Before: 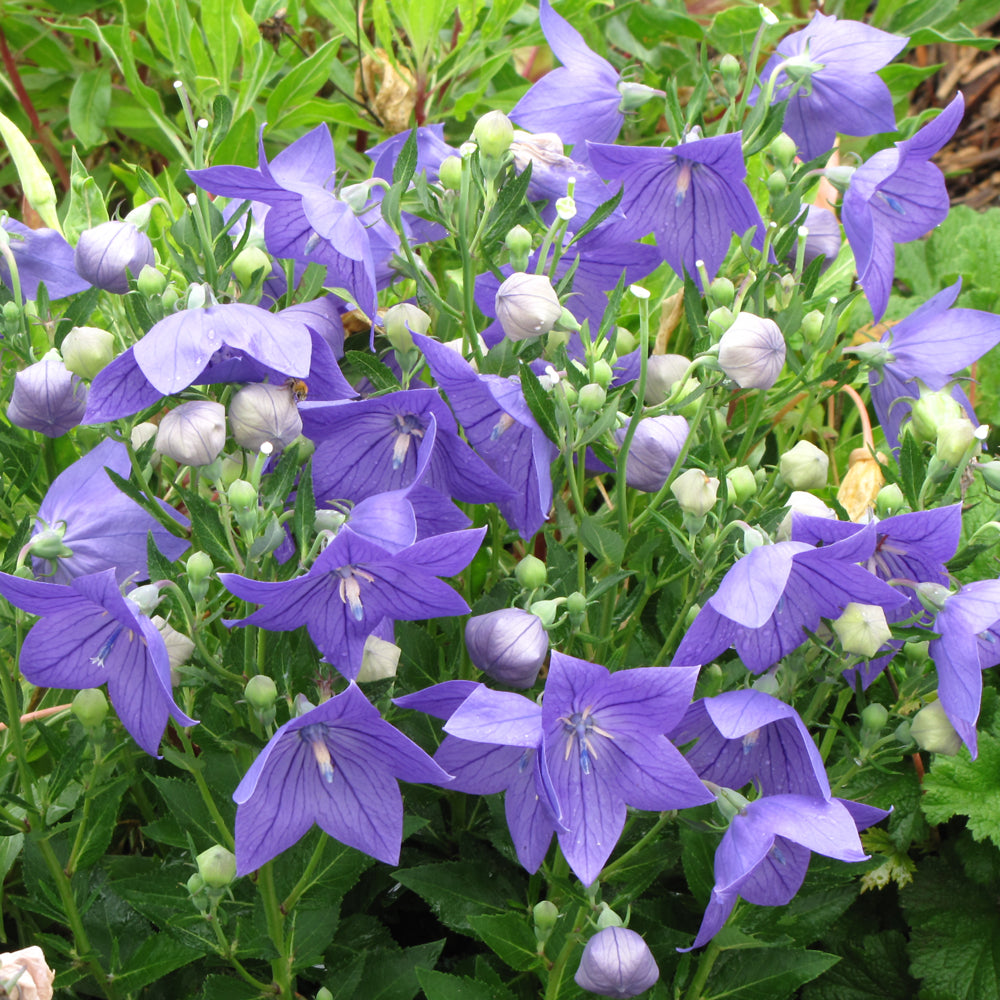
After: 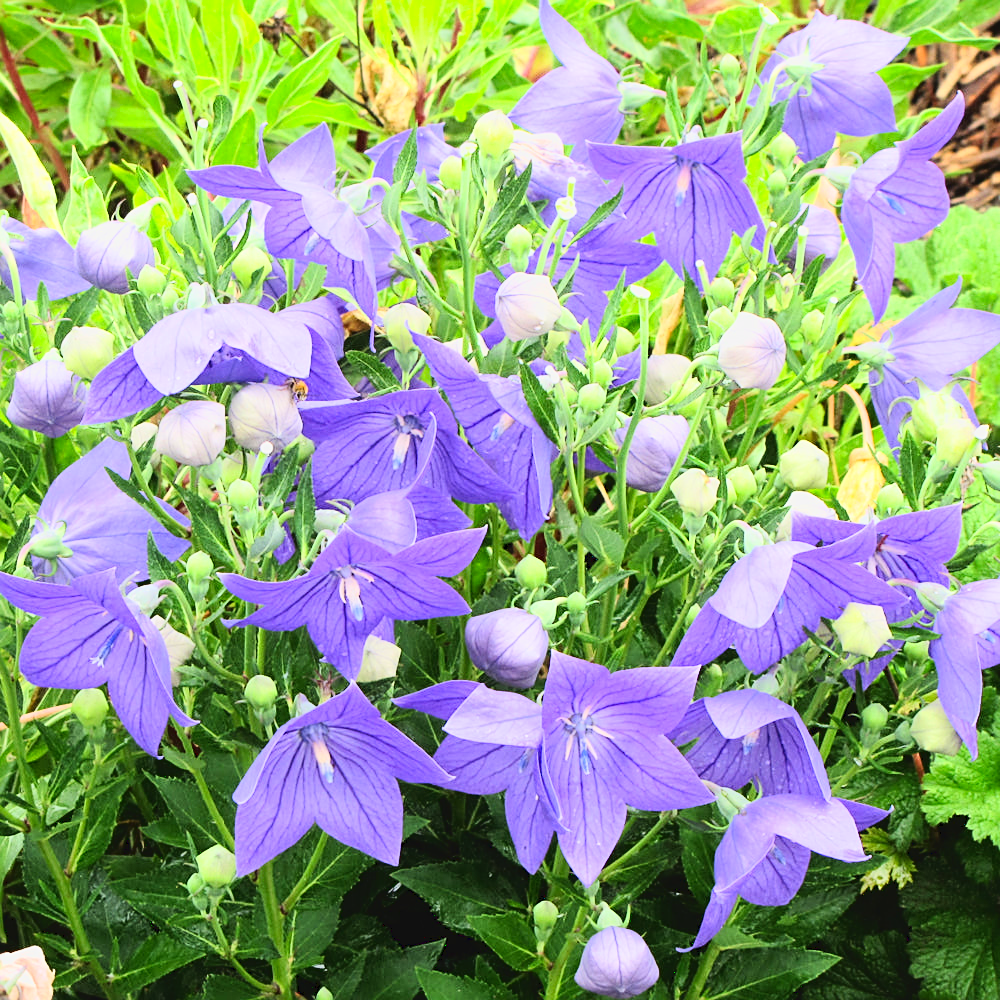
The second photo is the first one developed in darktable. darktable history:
contrast brightness saturation: contrast 0.201, brightness 0.159, saturation 0.225
sharpen: on, module defaults
tone curve: curves: ch0 [(0, 0.039) (0.113, 0.081) (0.204, 0.204) (0.498, 0.608) (0.709, 0.819) (0.984, 0.961)]; ch1 [(0, 0) (0.172, 0.123) (0.317, 0.272) (0.414, 0.382) (0.476, 0.479) (0.505, 0.501) (0.528, 0.54) (0.618, 0.647) (0.709, 0.764) (1, 1)]; ch2 [(0, 0) (0.411, 0.424) (0.492, 0.502) (0.521, 0.513) (0.537, 0.57) (0.686, 0.638) (1, 1)]
